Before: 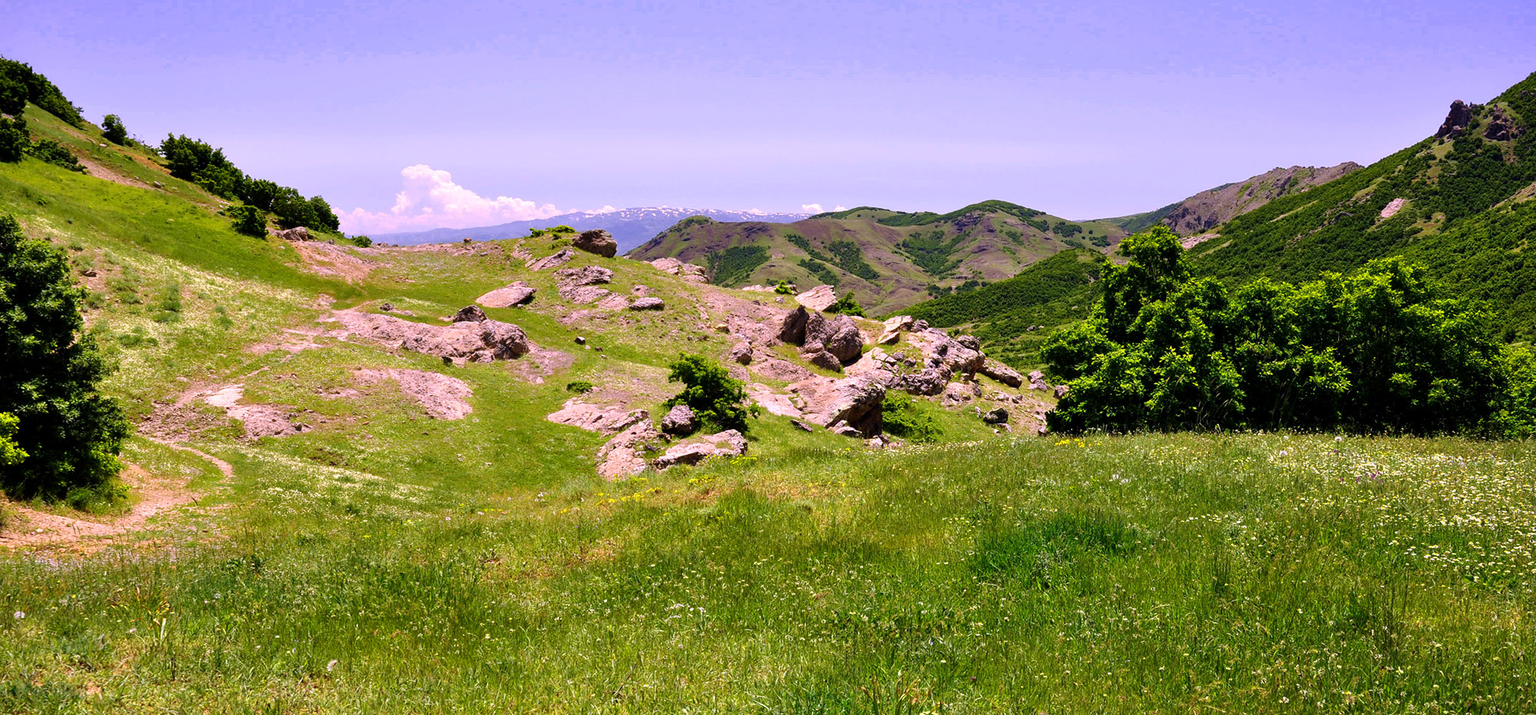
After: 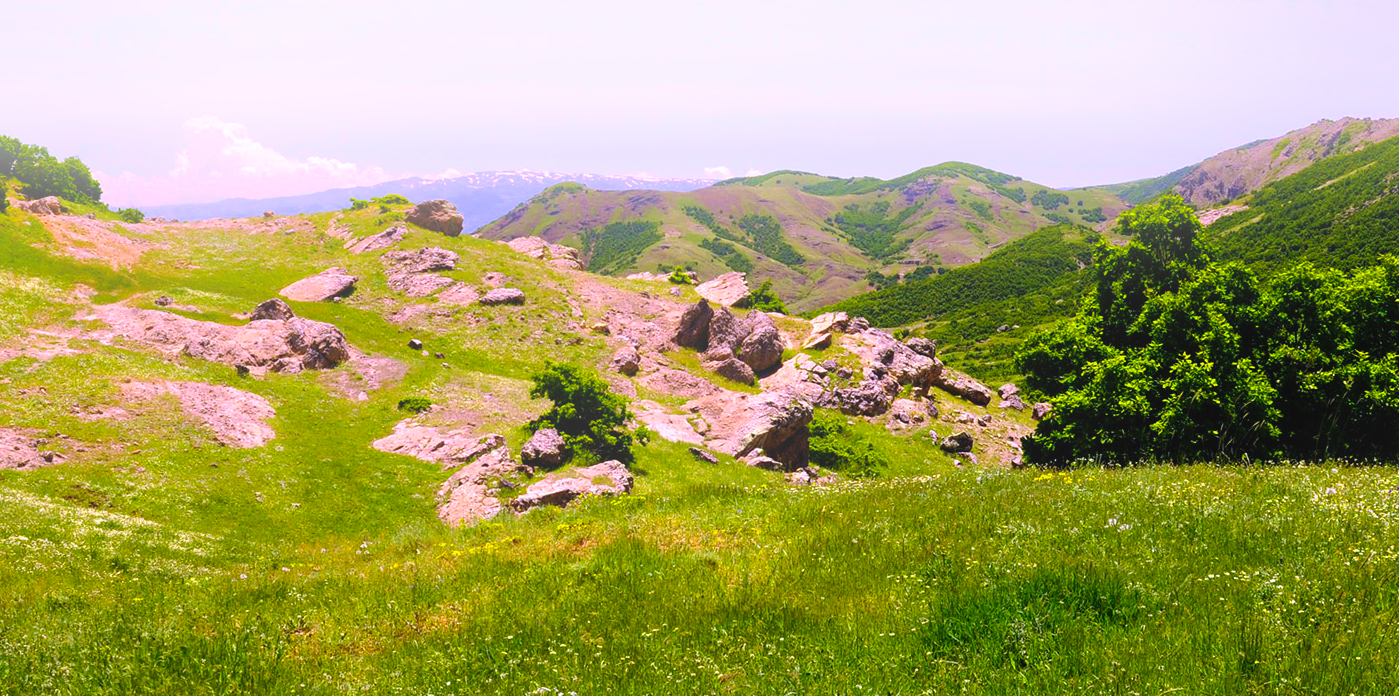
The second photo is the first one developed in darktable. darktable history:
color balance rgb: global vibrance 42.74%
white balance: red 0.982, blue 1.018
crop and rotate: left 17.046%, top 10.659%, right 12.989%, bottom 14.553%
bloom: on, module defaults
